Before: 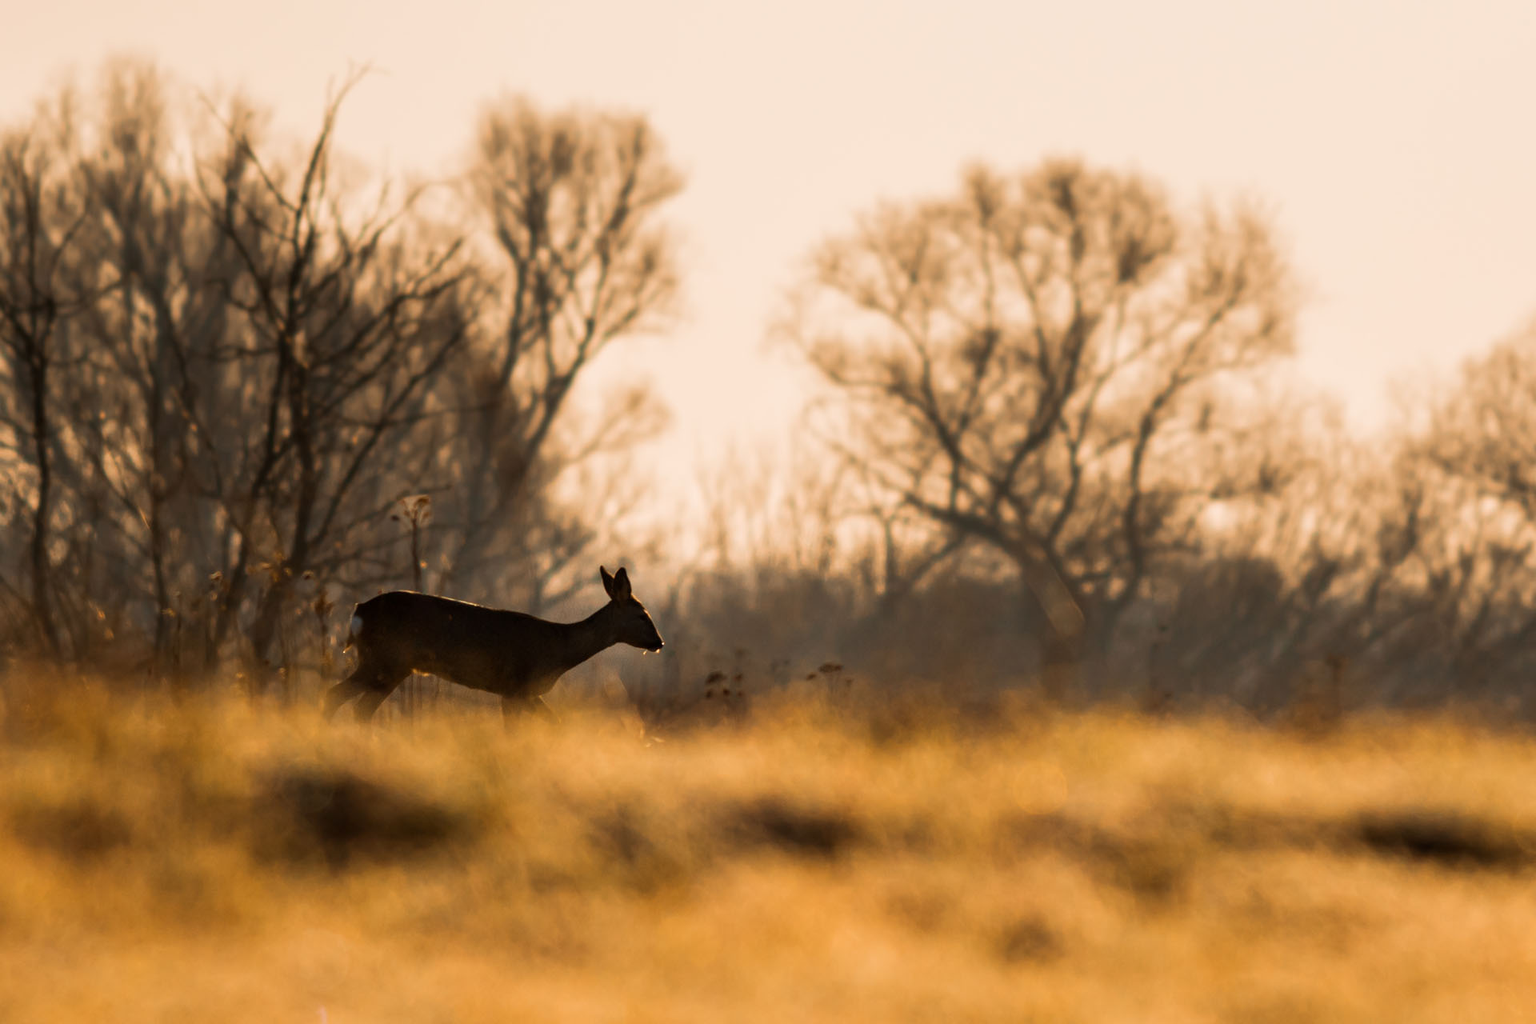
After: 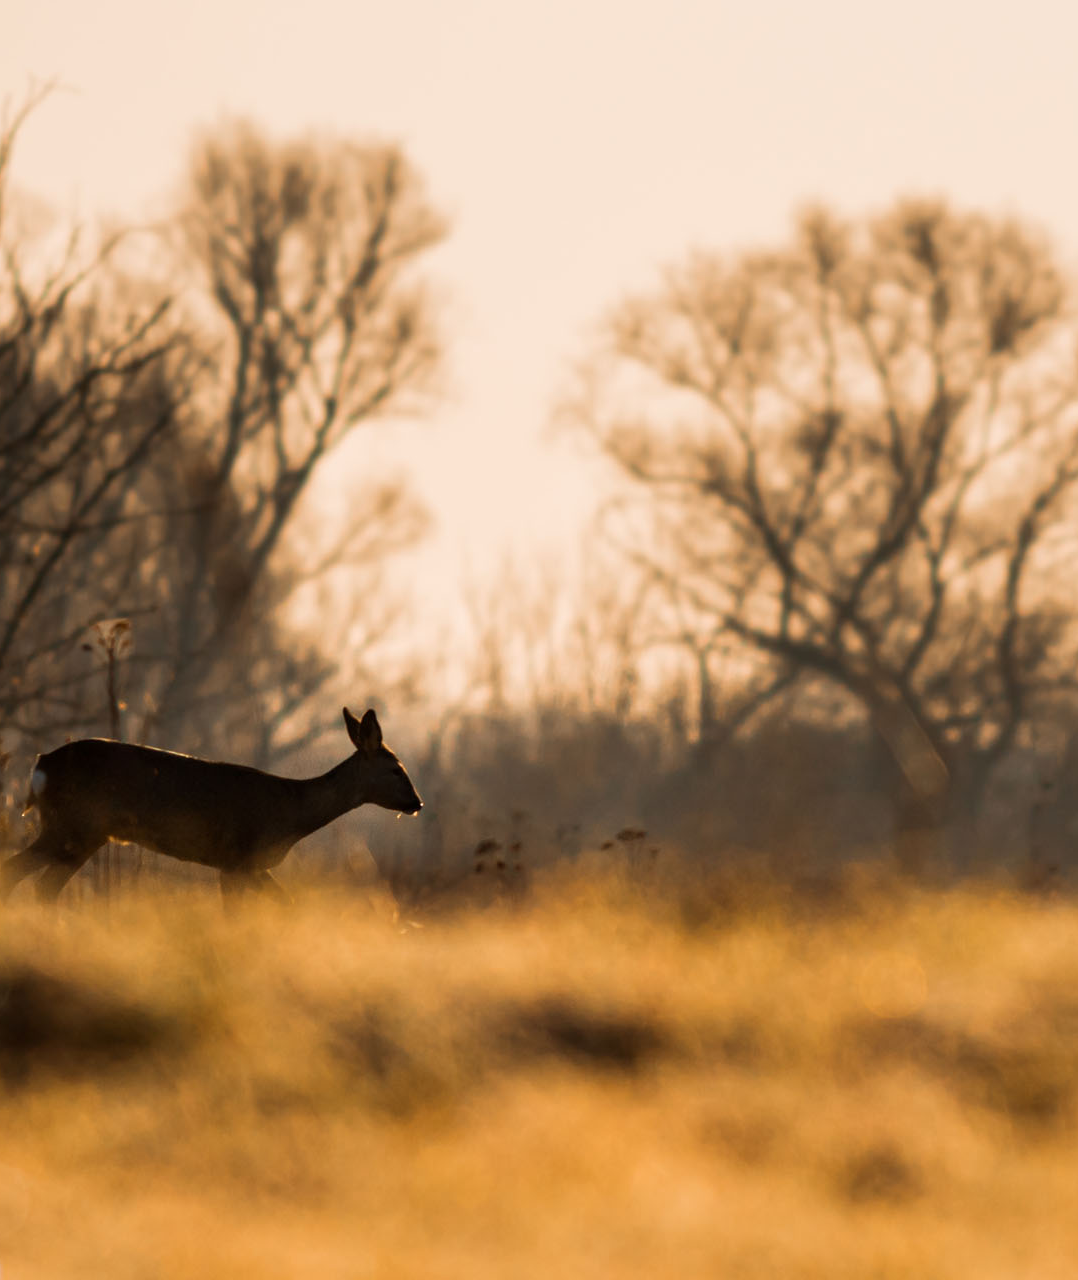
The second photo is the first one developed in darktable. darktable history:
crop: left 21.22%, right 22.597%
